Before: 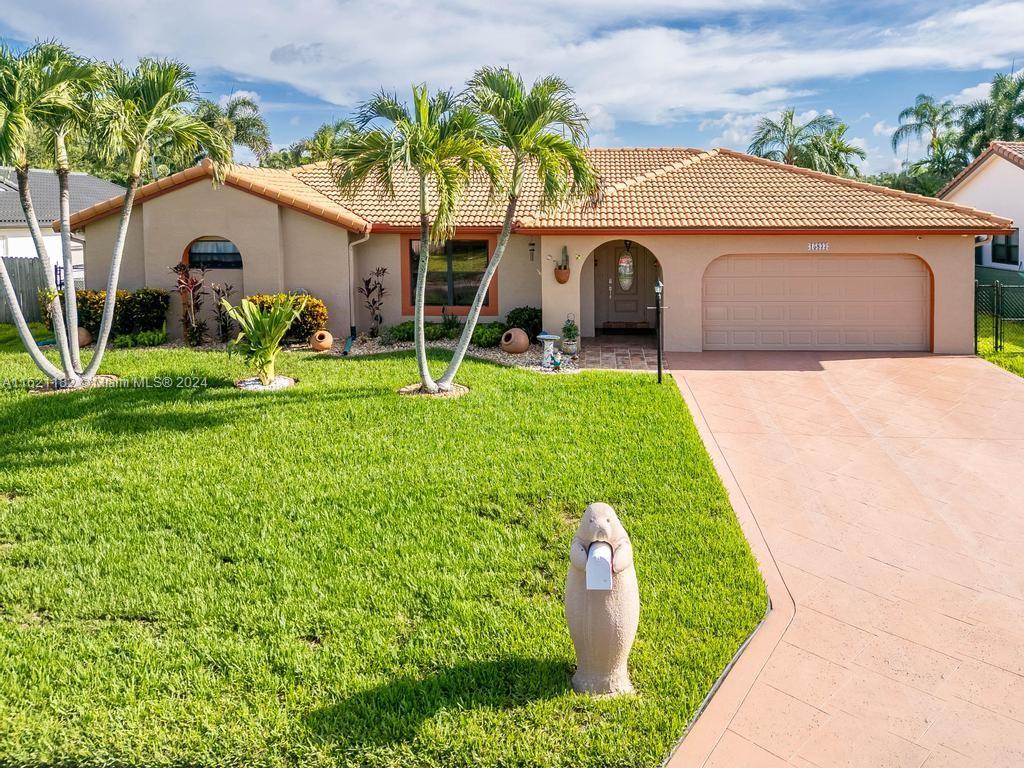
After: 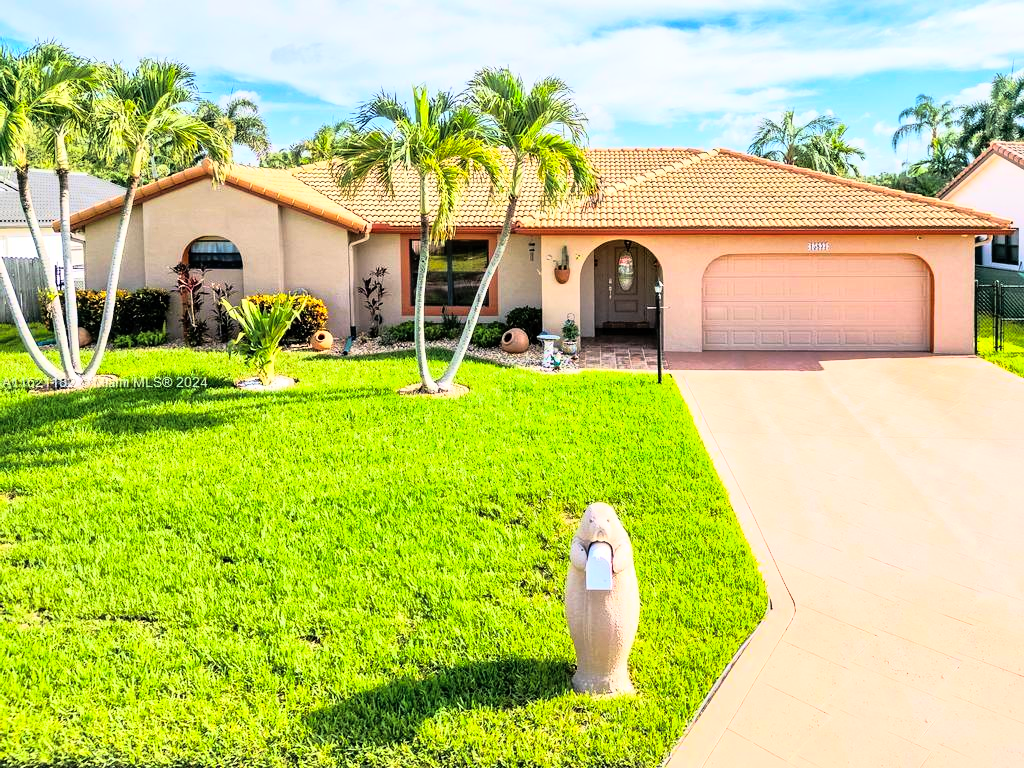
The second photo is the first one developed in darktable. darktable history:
rgb curve: curves: ch0 [(0, 0) (0.21, 0.15) (0.24, 0.21) (0.5, 0.75) (0.75, 0.96) (0.89, 0.99) (1, 1)]; ch1 [(0, 0.02) (0.21, 0.13) (0.25, 0.2) (0.5, 0.67) (0.75, 0.9) (0.89, 0.97) (1, 1)]; ch2 [(0, 0.02) (0.21, 0.13) (0.25, 0.2) (0.5, 0.67) (0.75, 0.9) (0.89, 0.97) (1, 1)], compensate middle gray true
shadows and highlights: on, module defaults
